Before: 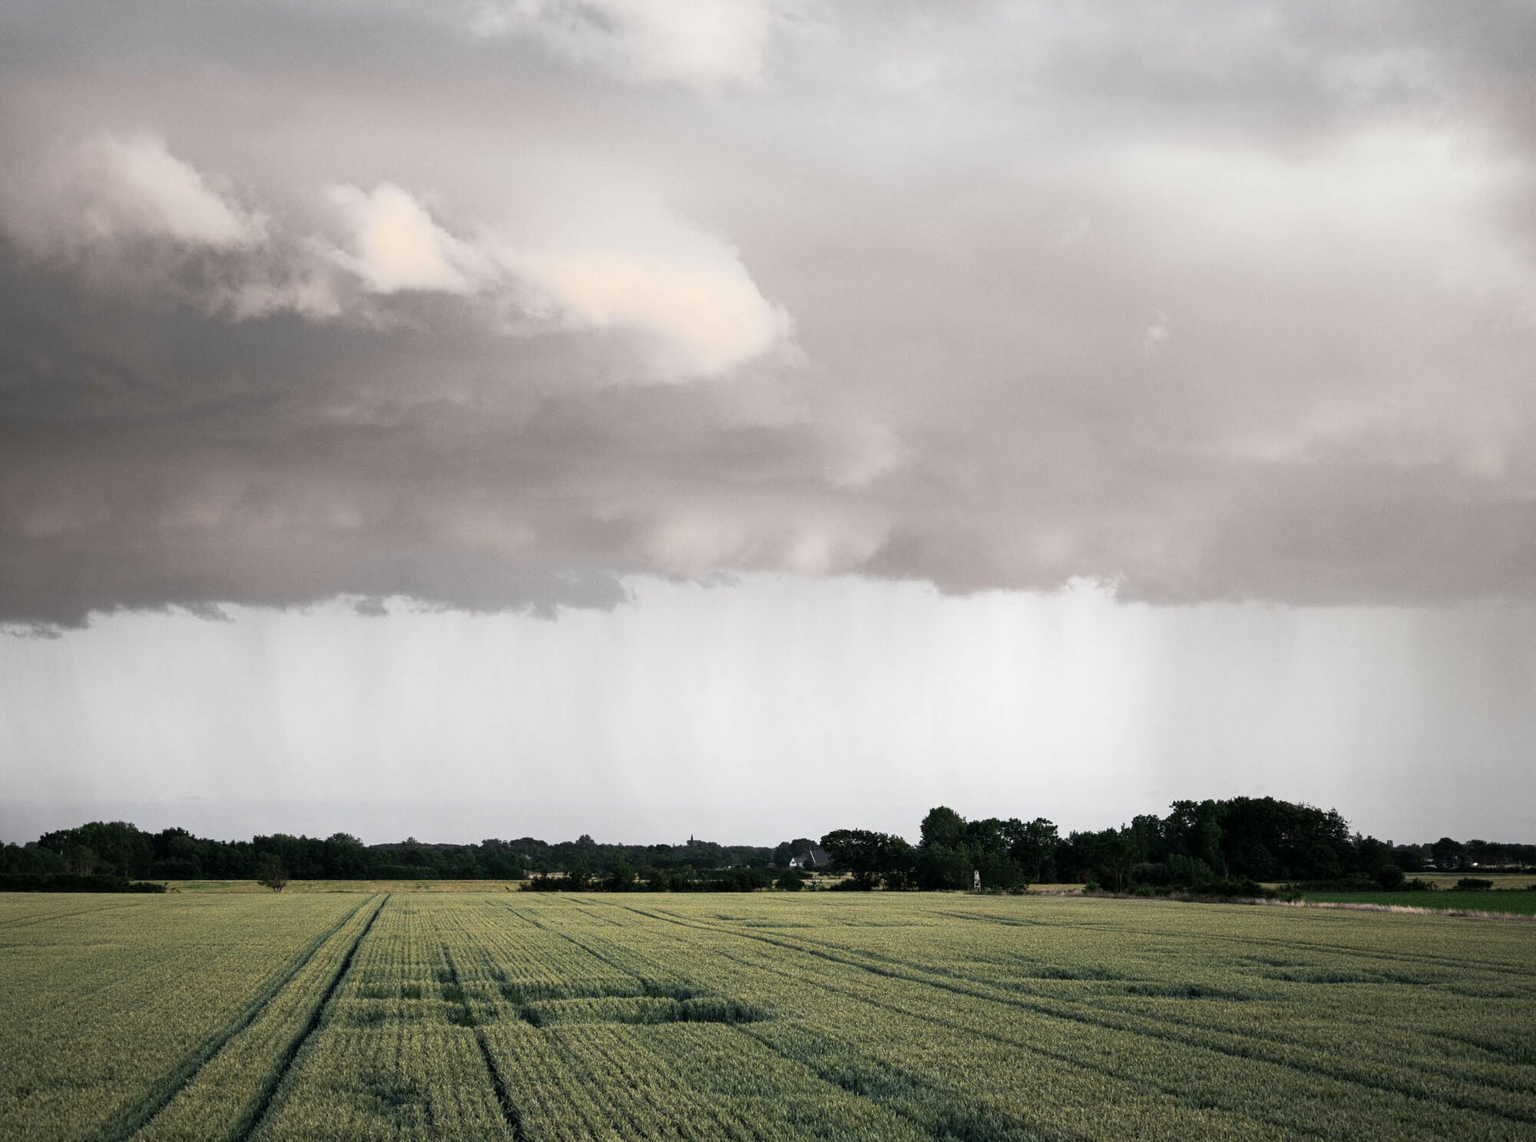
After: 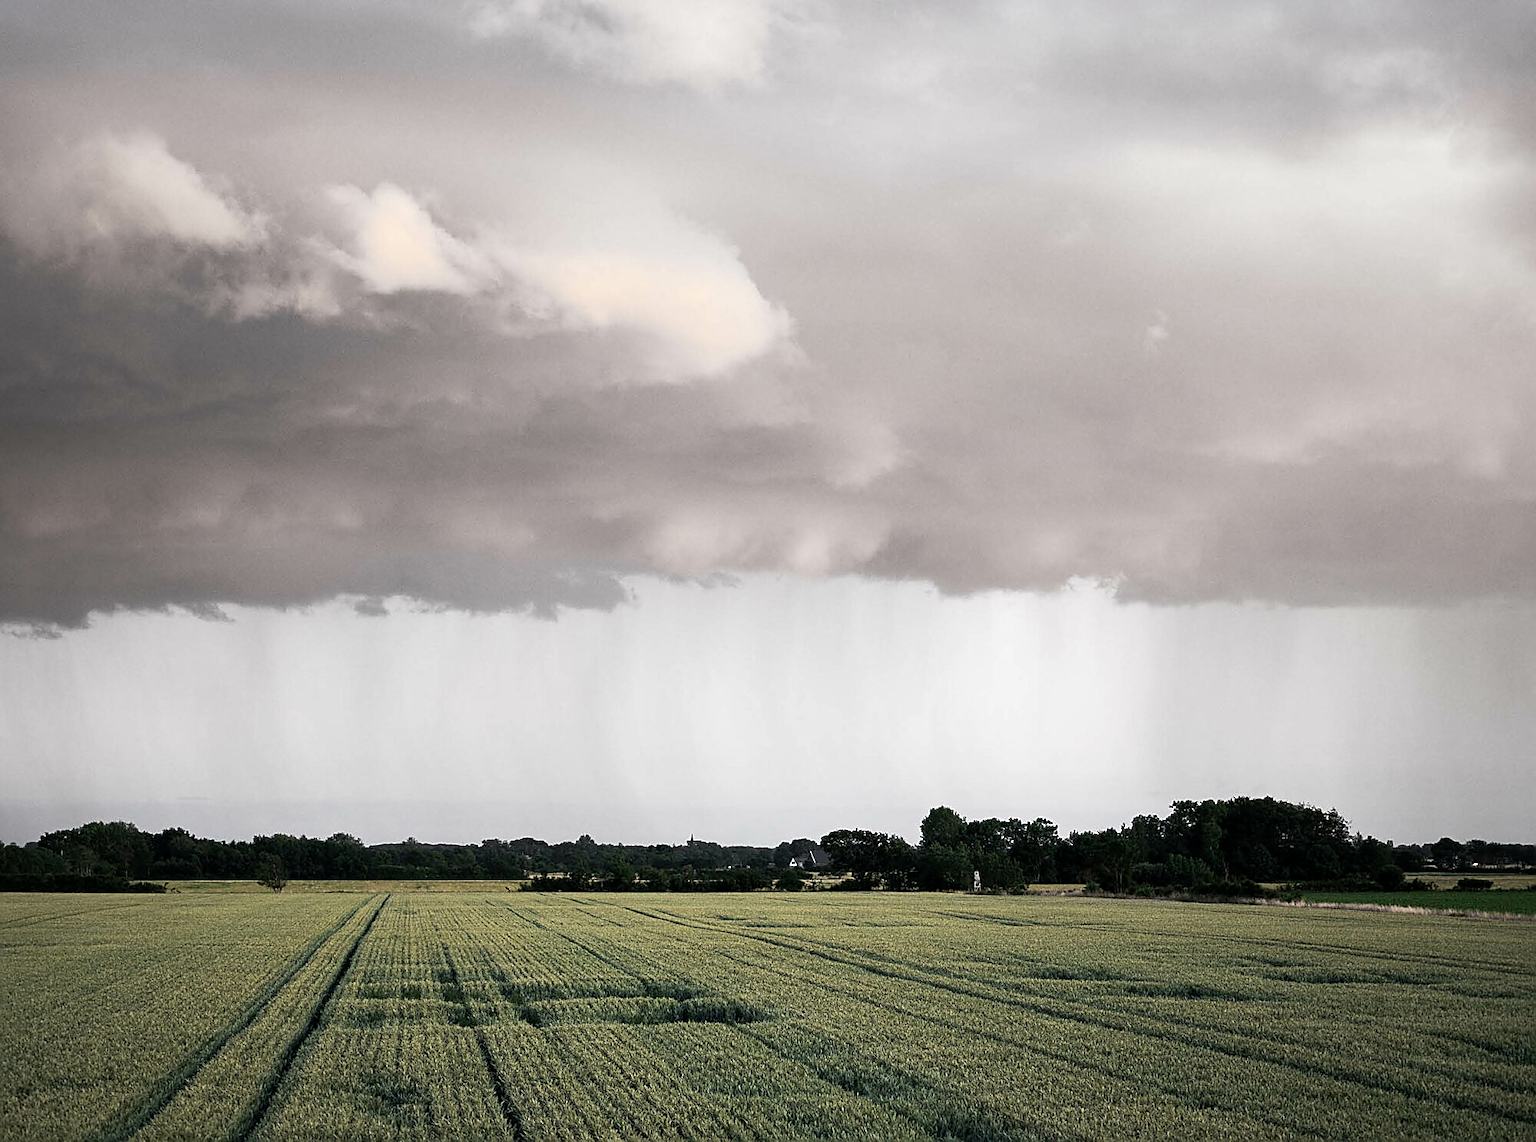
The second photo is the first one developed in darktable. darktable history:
local contrast: mode bilateral grid, contrast 20, coarseness 50, detail 120%, midtone range 0.2
sharpen: radius 1.4, amount 1.25, threshold 0.7
